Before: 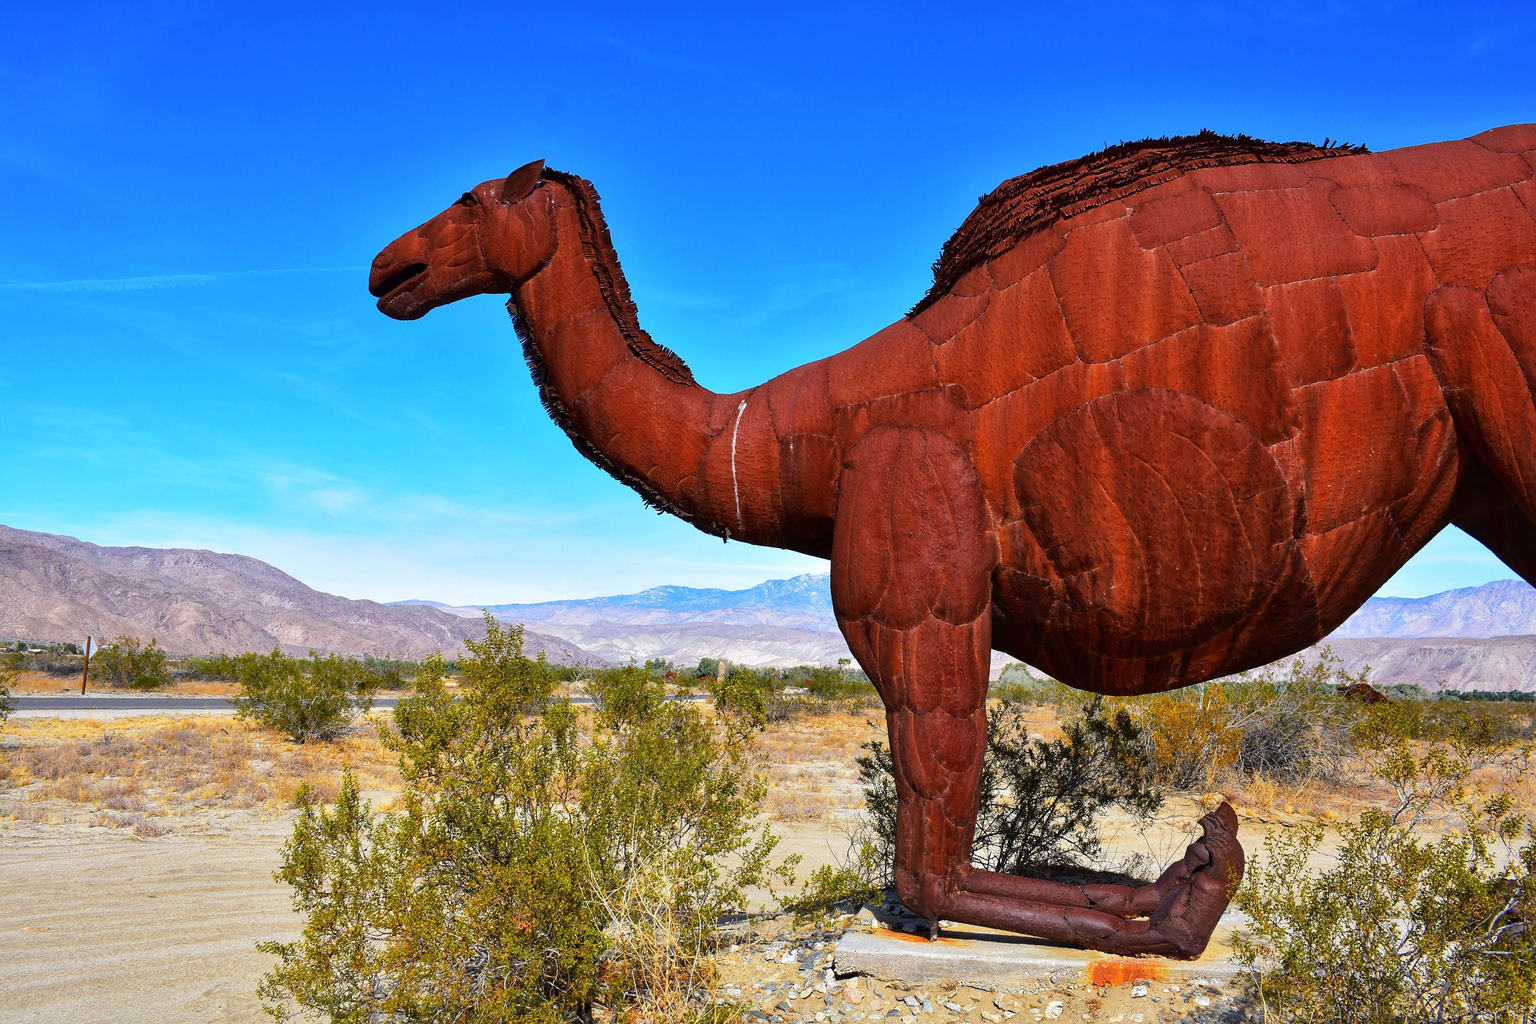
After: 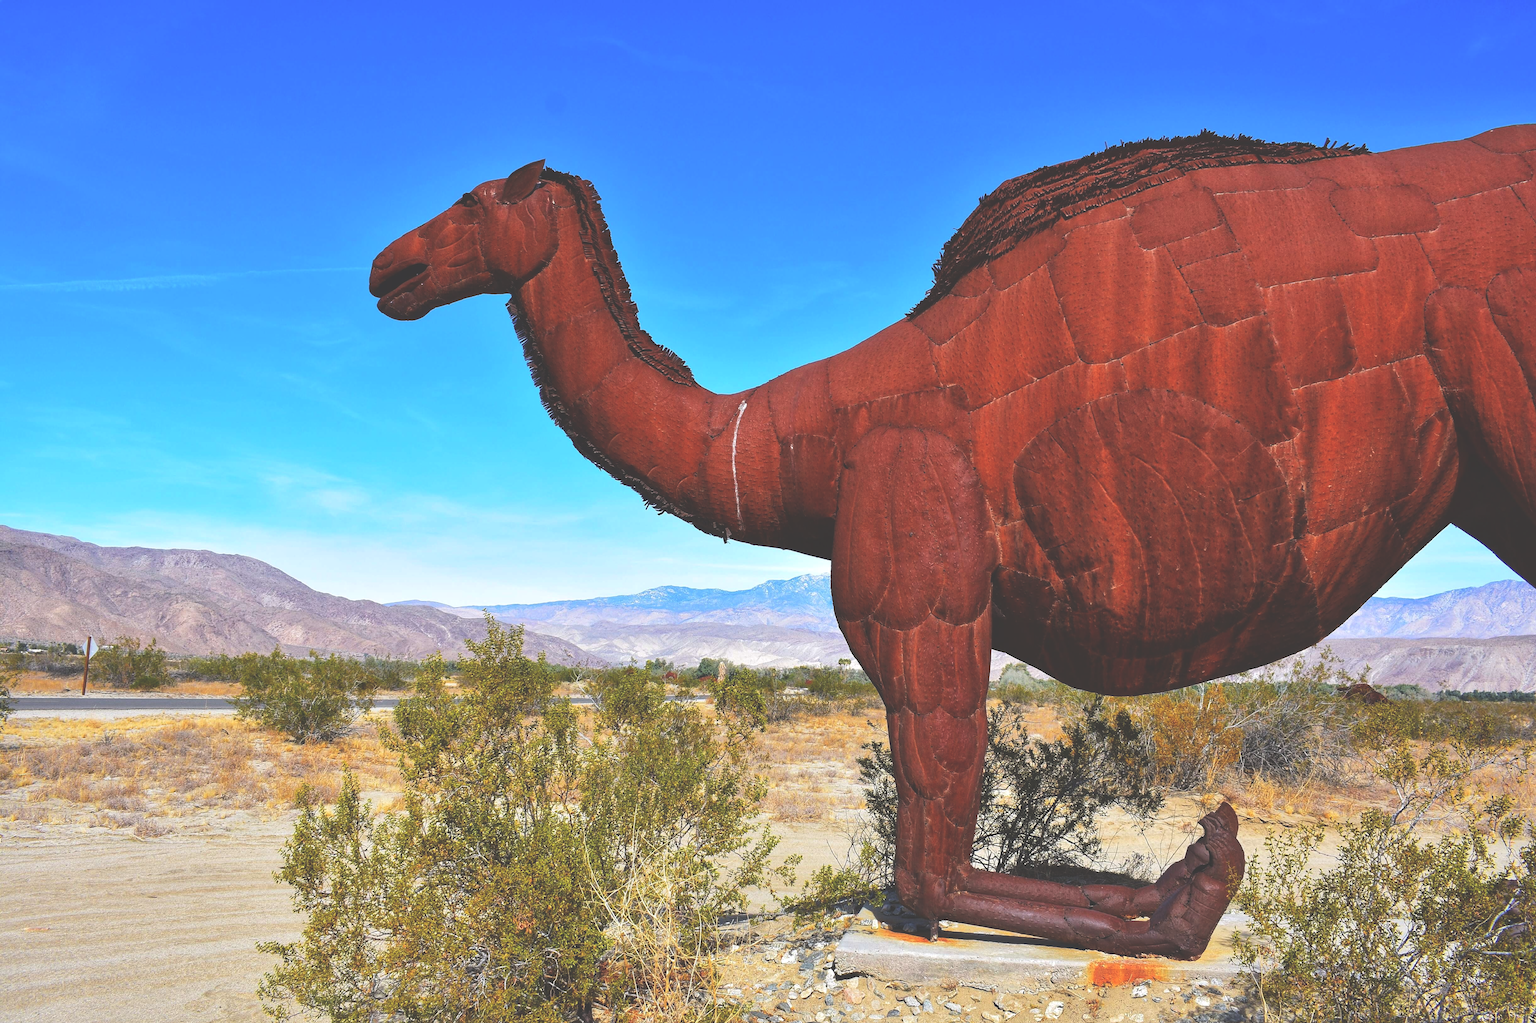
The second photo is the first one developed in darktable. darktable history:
exposure: black level correction -0.04, exposure 0.06 EV, compensate exposure bias true, compensate highlight preservation false
